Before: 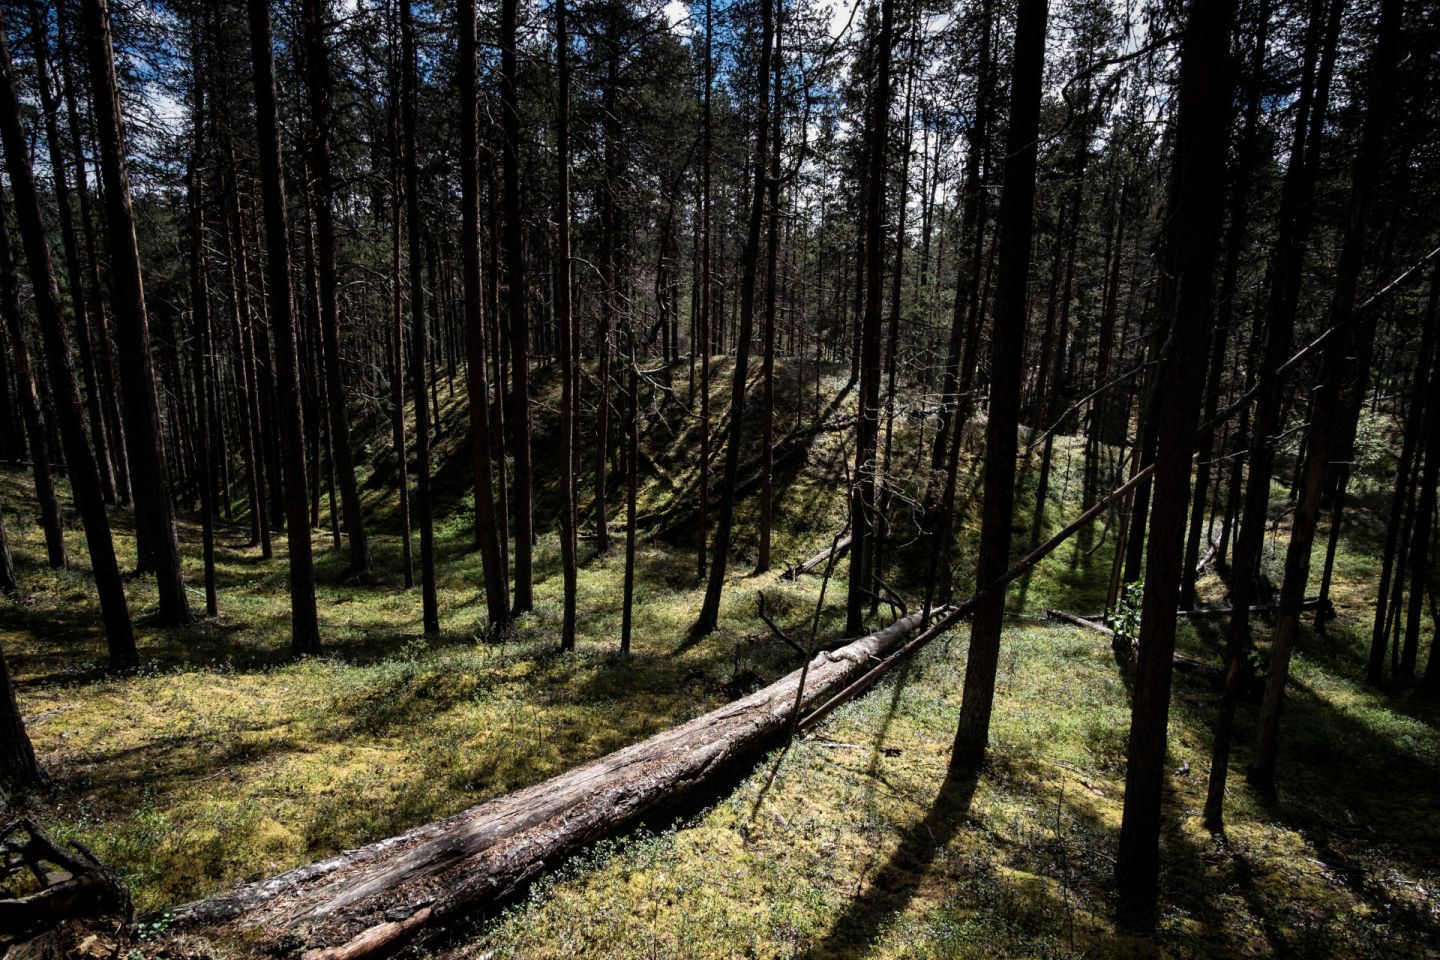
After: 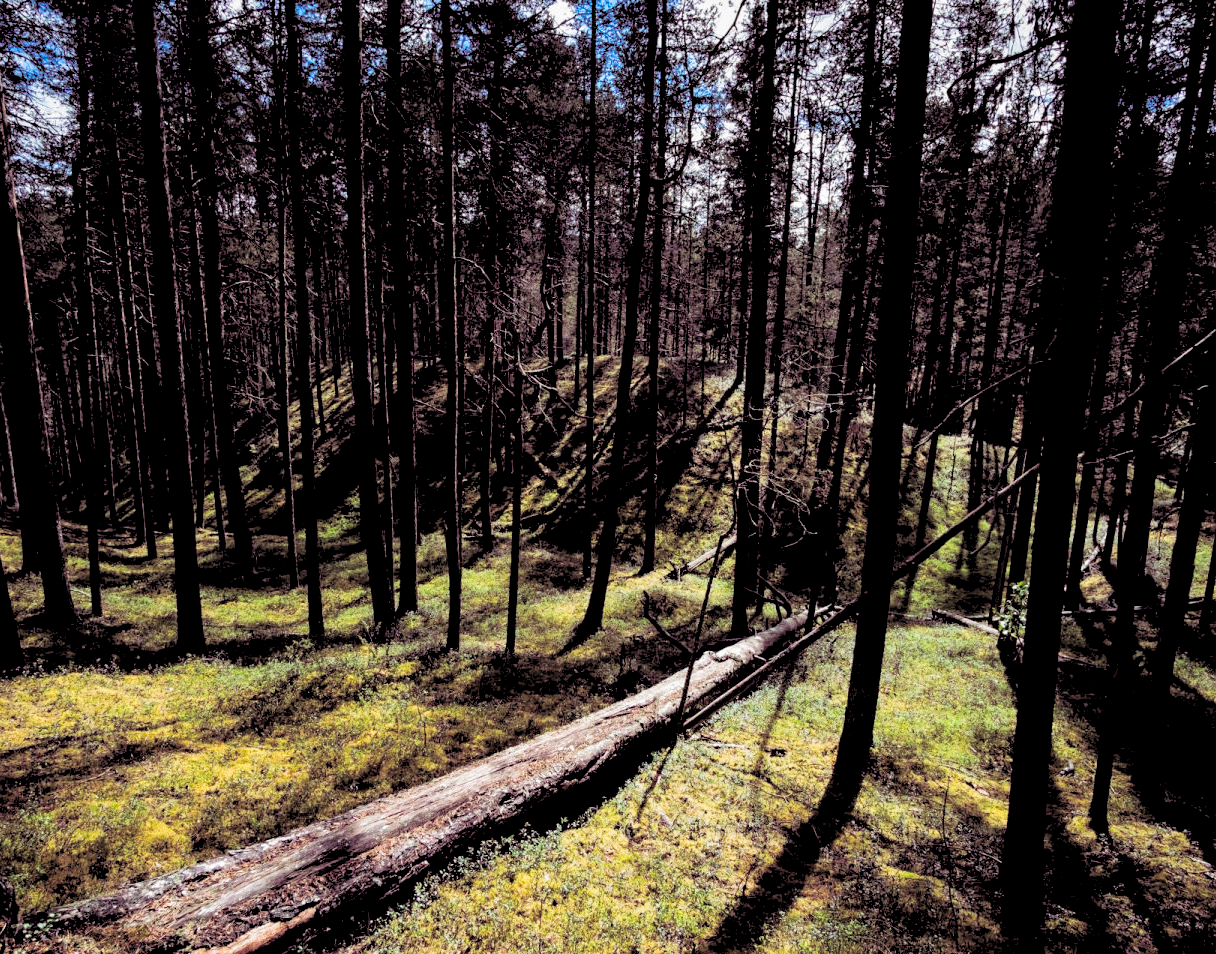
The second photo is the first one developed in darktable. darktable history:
color balance rgb: perceptual saturation grading › global saturation 25%, global vibrance 10%
split-toning: shadows › hue 316.8°, shadows › saturation 0.47, highlights › hue 201.6°, highlights › saturation 0, balance -41.97, compress 28.01%
levels: levels [0.093, 0.434, 0.988]
crop: left 8.026%, right 7.374%
